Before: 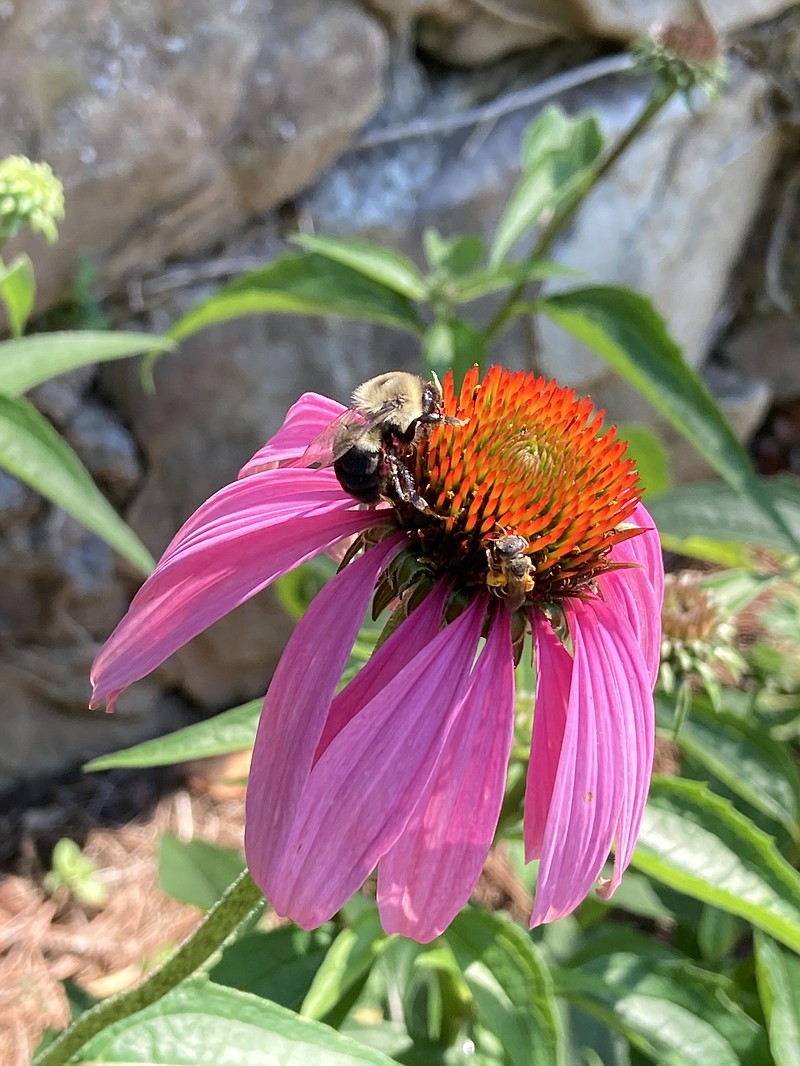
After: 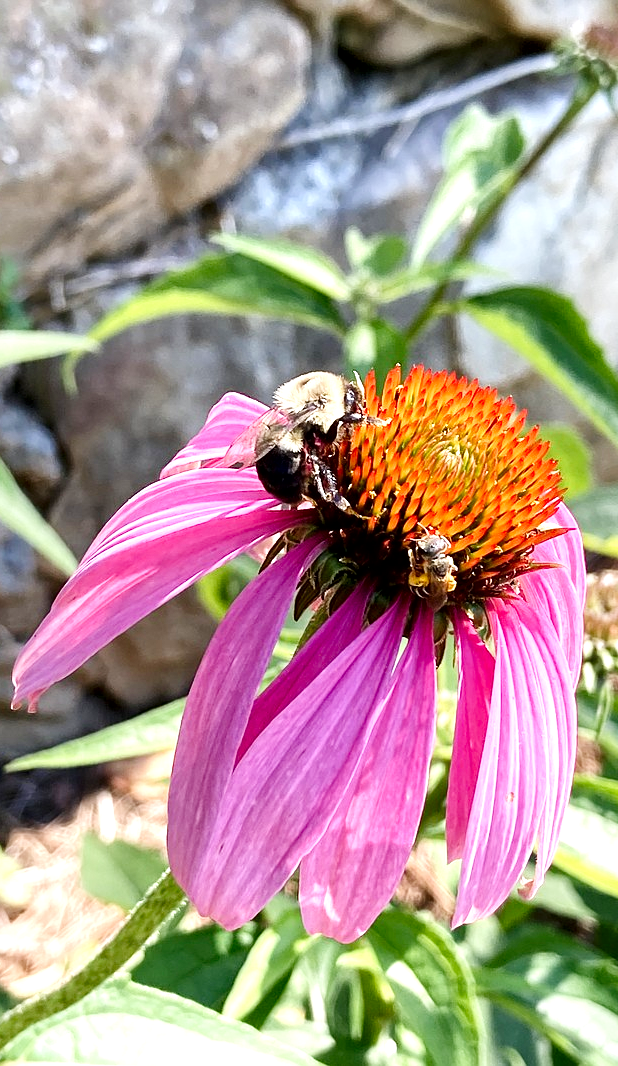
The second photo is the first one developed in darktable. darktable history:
local contrast: mode bilateral grid, contrast 19, coarseness 50, detail 150%, midtone range 0.2
crop: left 9.868%, right 12.868%
contrast brightness saturation: brightness -0.095
tone curve: curves: ch0 [(0, 0) (0.004, 0.001) (0.133, 0.112) (0.325, 0.362) (0.832, 0.893) (1, 1)], preserve colors none
exposure: black level correction 0, exposure 0.681 EV, compensate highlight preservation false
